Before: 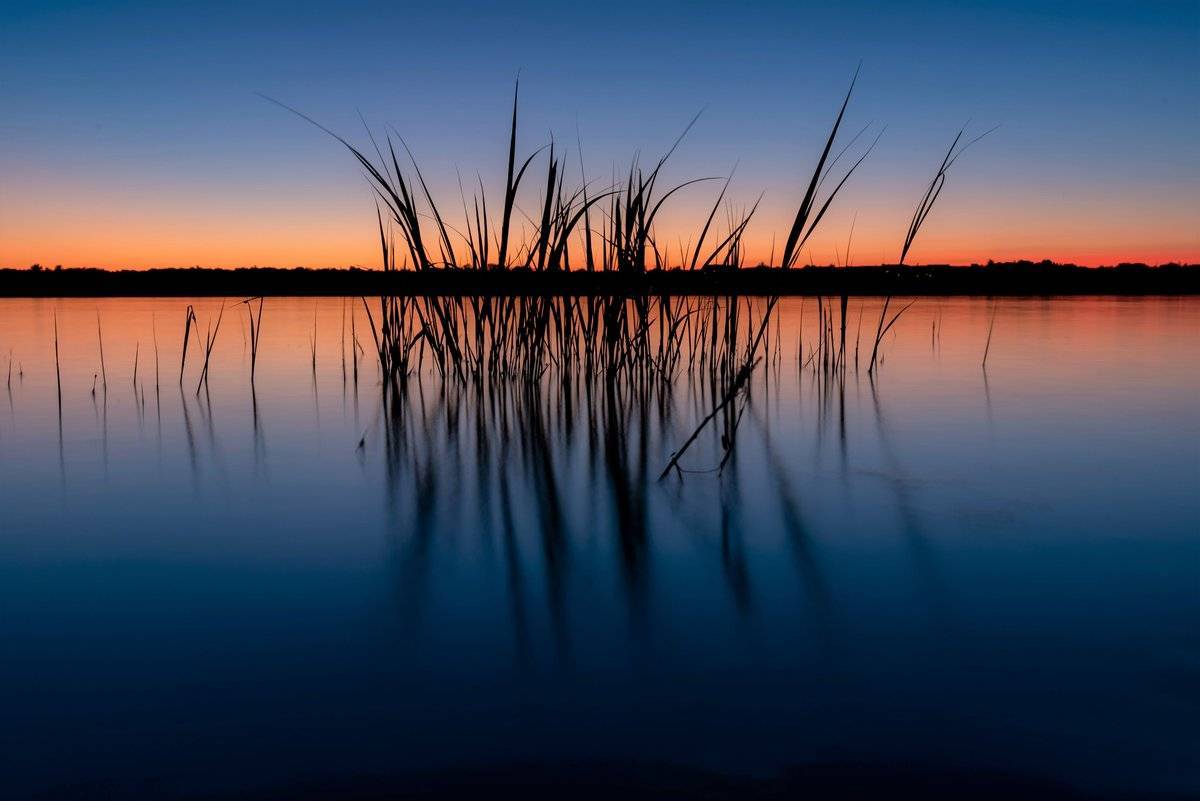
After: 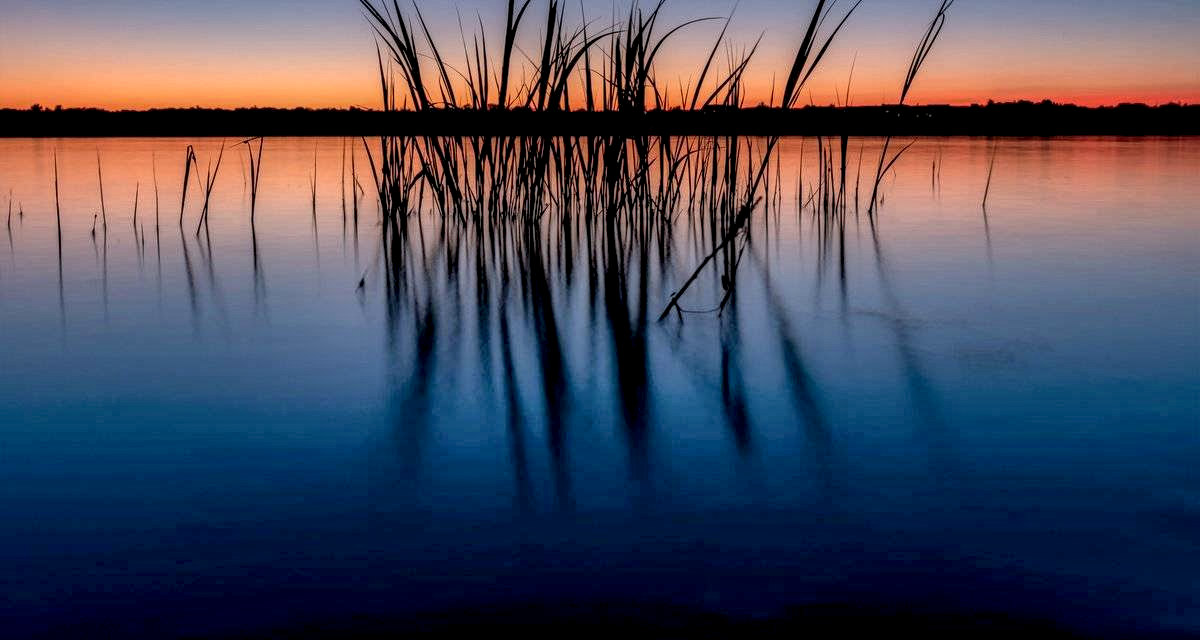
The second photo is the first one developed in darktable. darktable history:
local contrast: highlights 19%, detail 186%
crop and rotate: top 19.998%
shadows and highlights: on, module defaults
